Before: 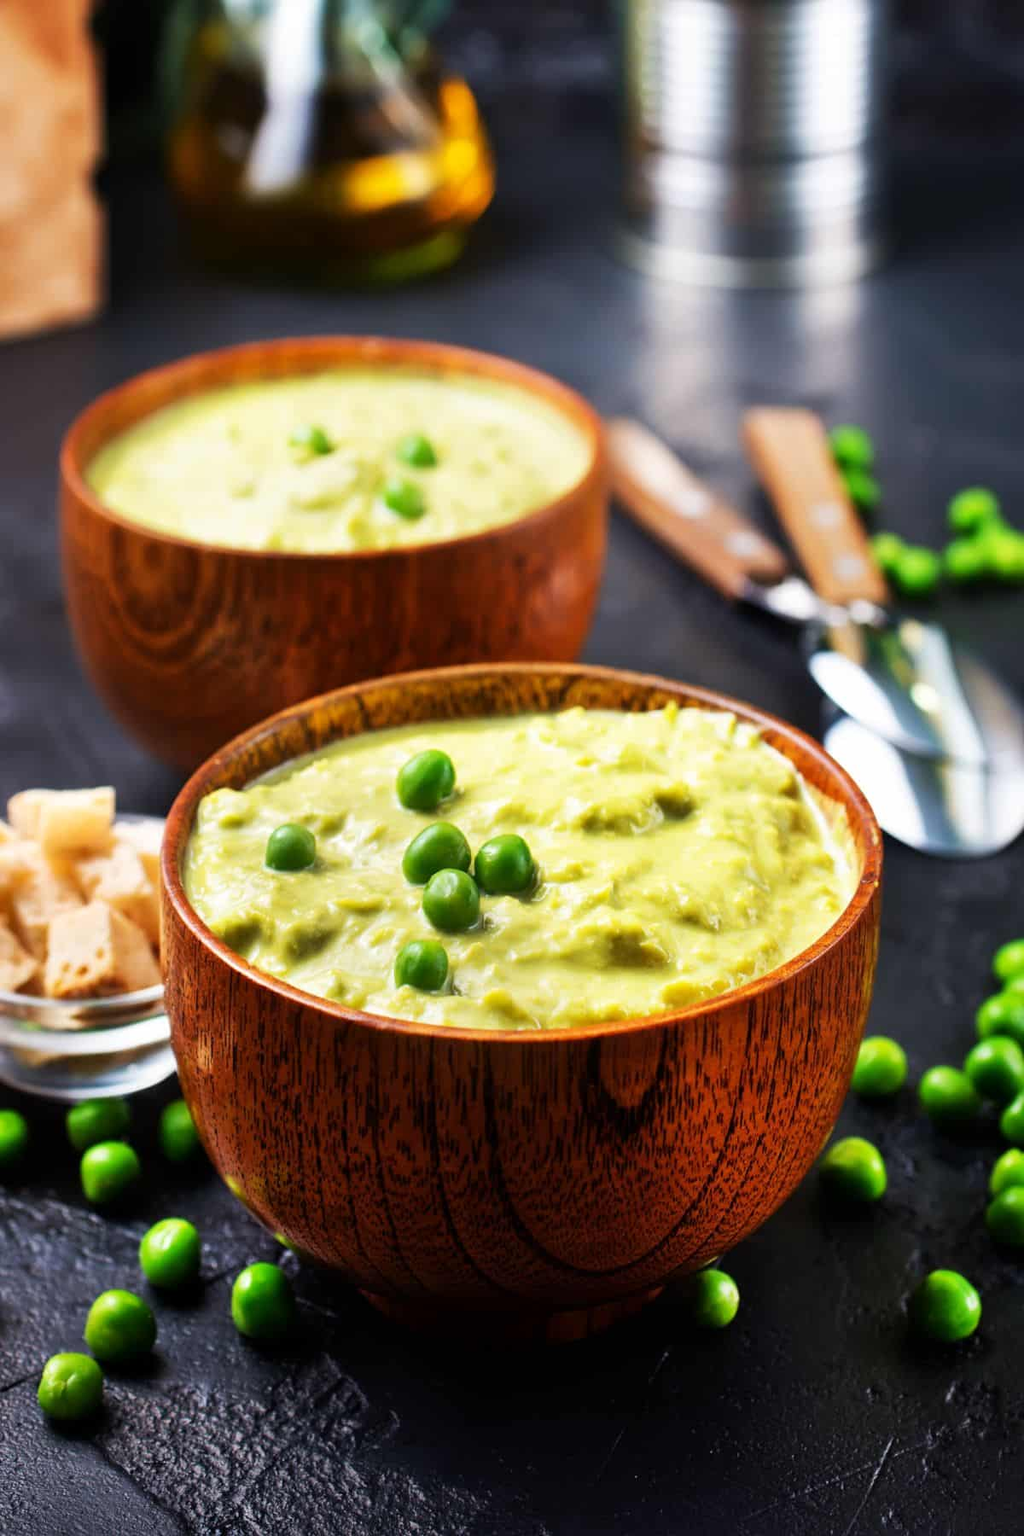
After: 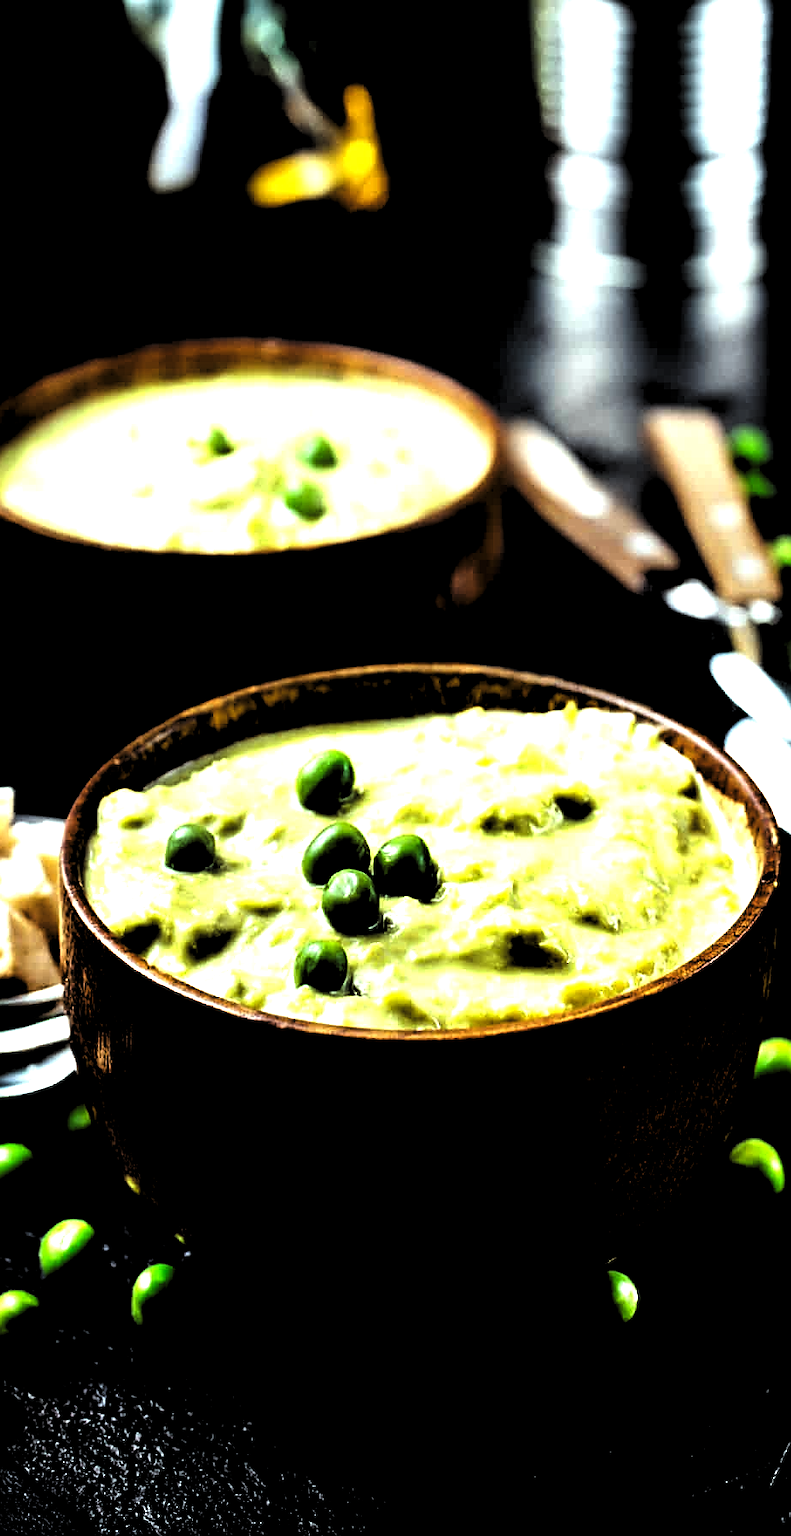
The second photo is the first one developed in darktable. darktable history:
sharpen: on, module defaults
levels: levels [0.514, 0.759, 1]
crop: left 9.843%, right 12.802%
color balance rgb: highlights gain › luminance 20.044%, highlights gain › chroma 2.643%, highlights gain › hue 173.04°, perceptual saturation grading › global saturation 20%, perceptual saturation grading › highlights -24.846%, perceptual saturation grading › shadows 25.096%, perceptual brilliance grading › global brilliance 9.959%, perceptual brilliance grading › shadows 15.733%
